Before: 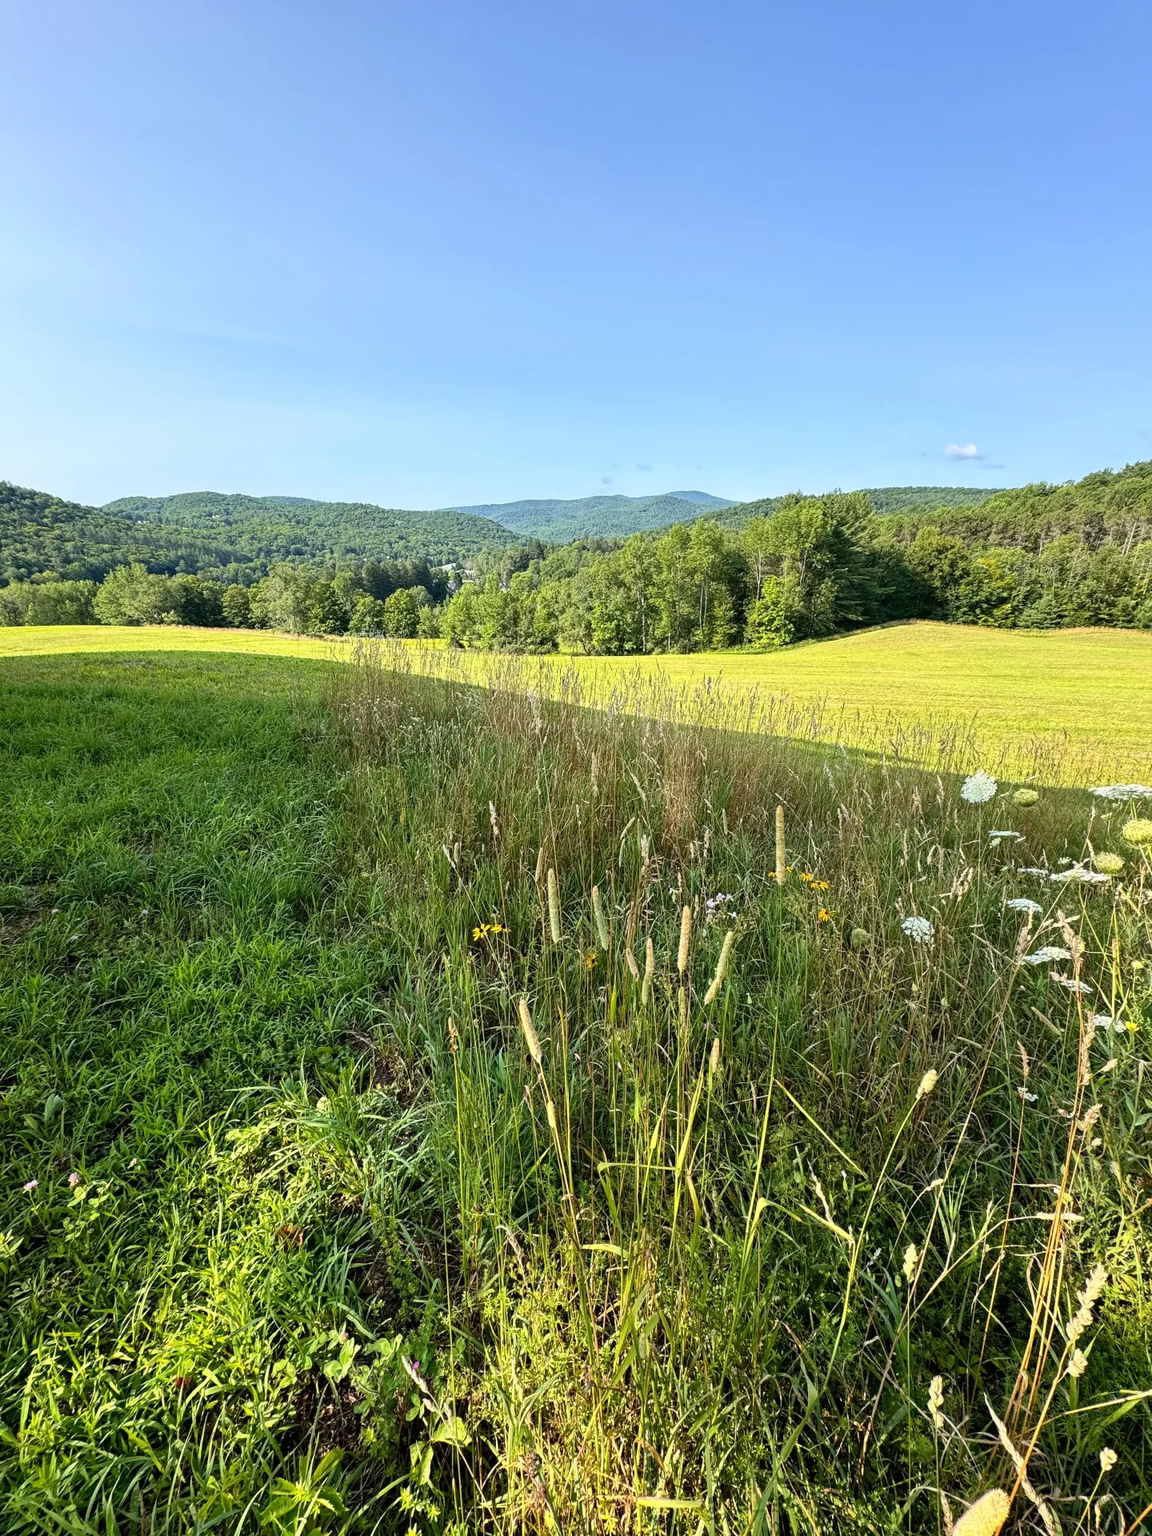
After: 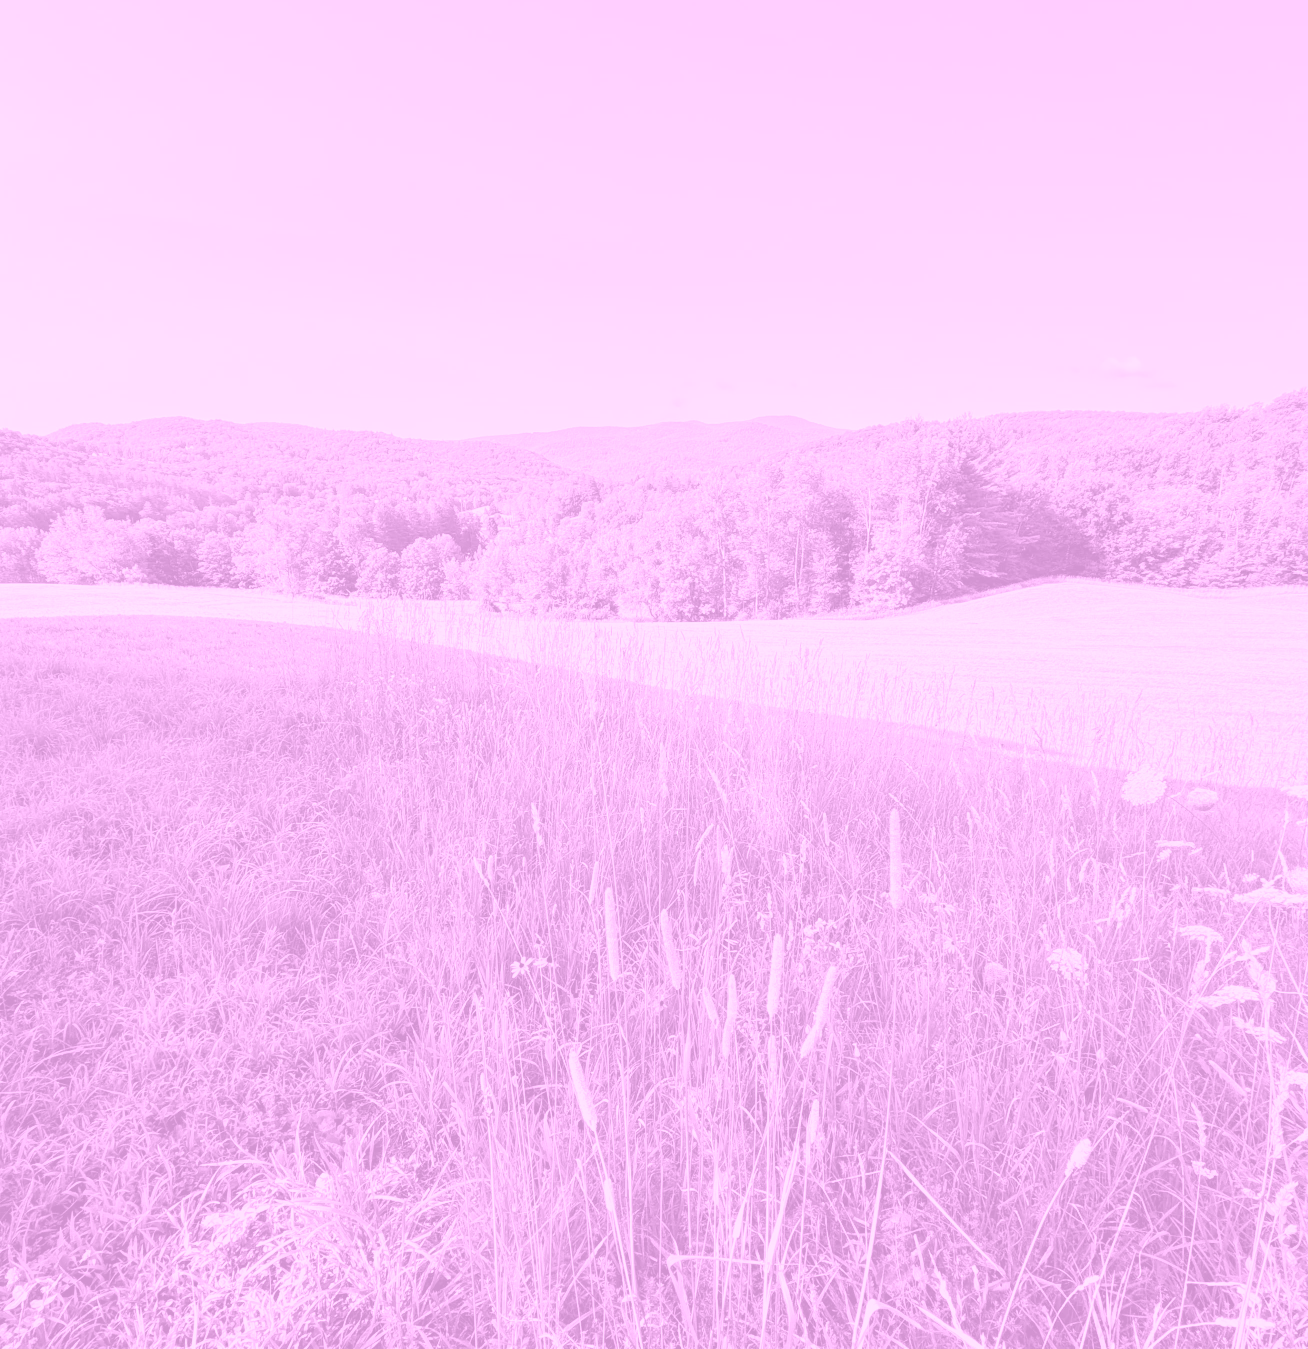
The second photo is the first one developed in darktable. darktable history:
crop: left 5.596%, top 10.314%, right 3.534%, bottom 19.395%
color calibration: illuminant as shot in camera, x 0.369, y 0.376, temperature 4328.46 K, gamut compression 3
color balance rgb: perceptual saturation grading › global saturation 25%, perceptual brilliance grading › mid-tones 10%, perceptual brilliance grading › shadows 15%, global vibrance 20%
colorize: hue 331.2°, saturation 75%, source mix 30.28%, lightness 70.52%, version 1
white balance: red 0.976, blue 1.04
